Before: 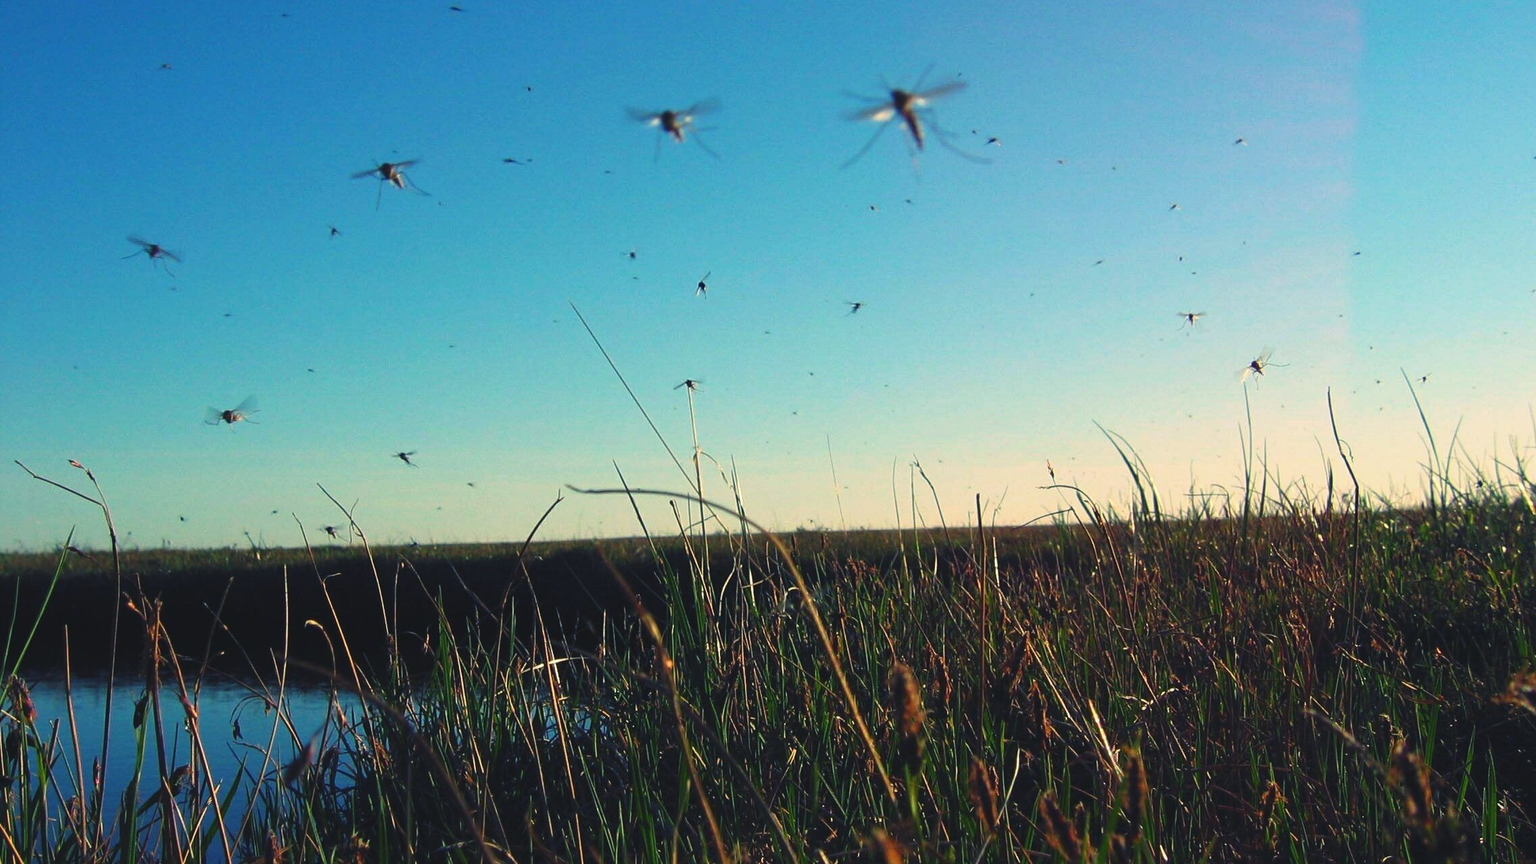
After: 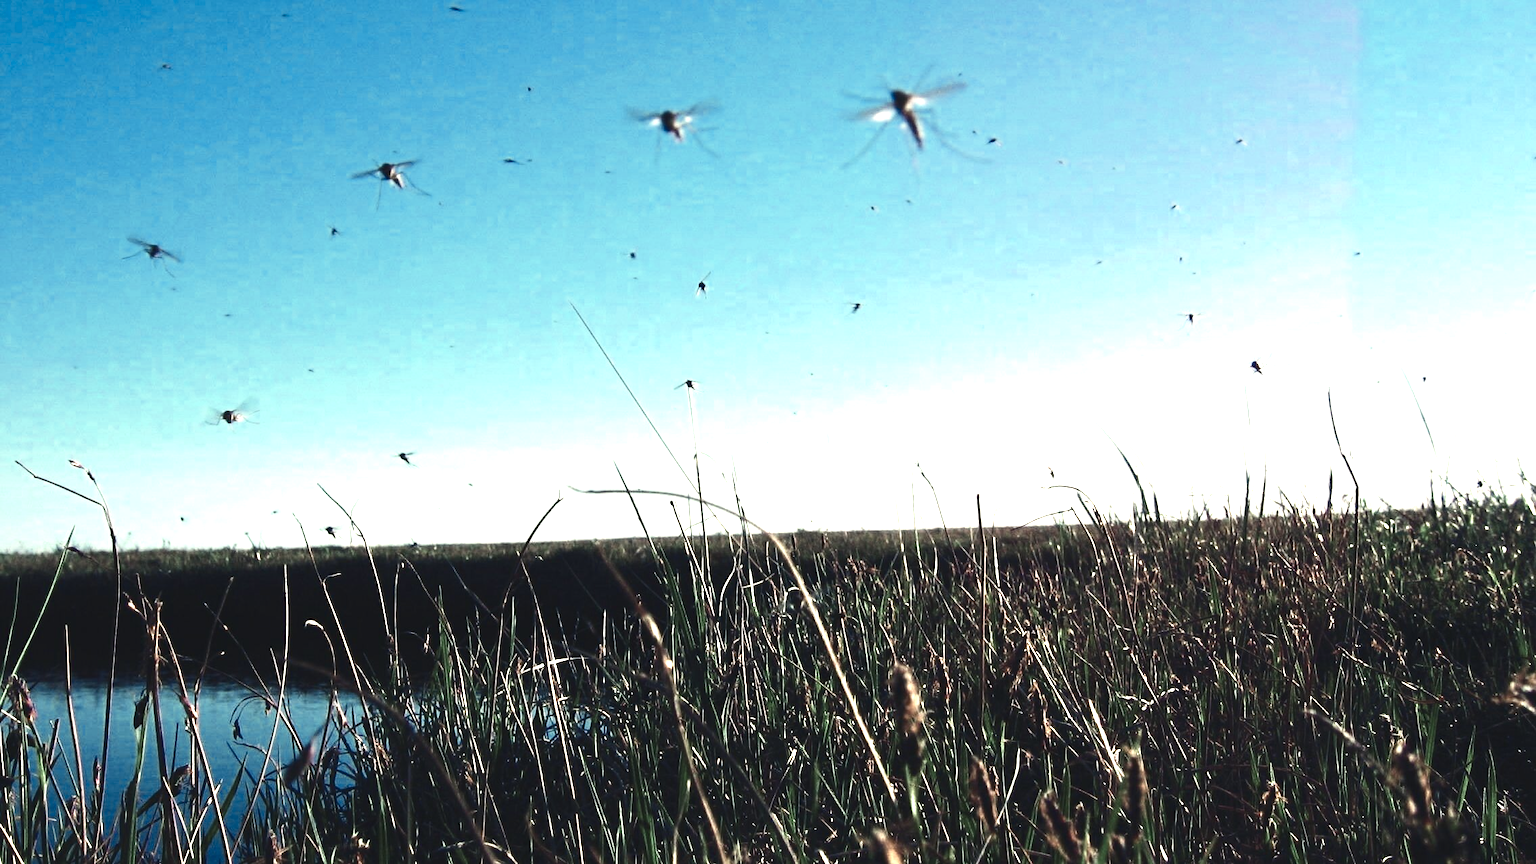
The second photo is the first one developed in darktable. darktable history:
contrast brightness saturation: contrast 0.277
color zones: curves: ch0 [(0.25, 0.667) (0.758, 0.368)]; ch1 [(0.215, 0.245) (0.761, 0.373)]; ch2 [(0.247, 0.554) (0.761, 0.436)]
contrast equalizer: y [[0.5, 0.502, 0.506, 0.511, 0.52, 0.537], [0.5 ×6], [0.505, 0.509, 0.518, 0.534, 0.553, 0.561], [0 ×6], [0 ×6]], mix 0.138
exposure: black level correction 0, exposure 1.097 EV, compensate highlight preservation false
